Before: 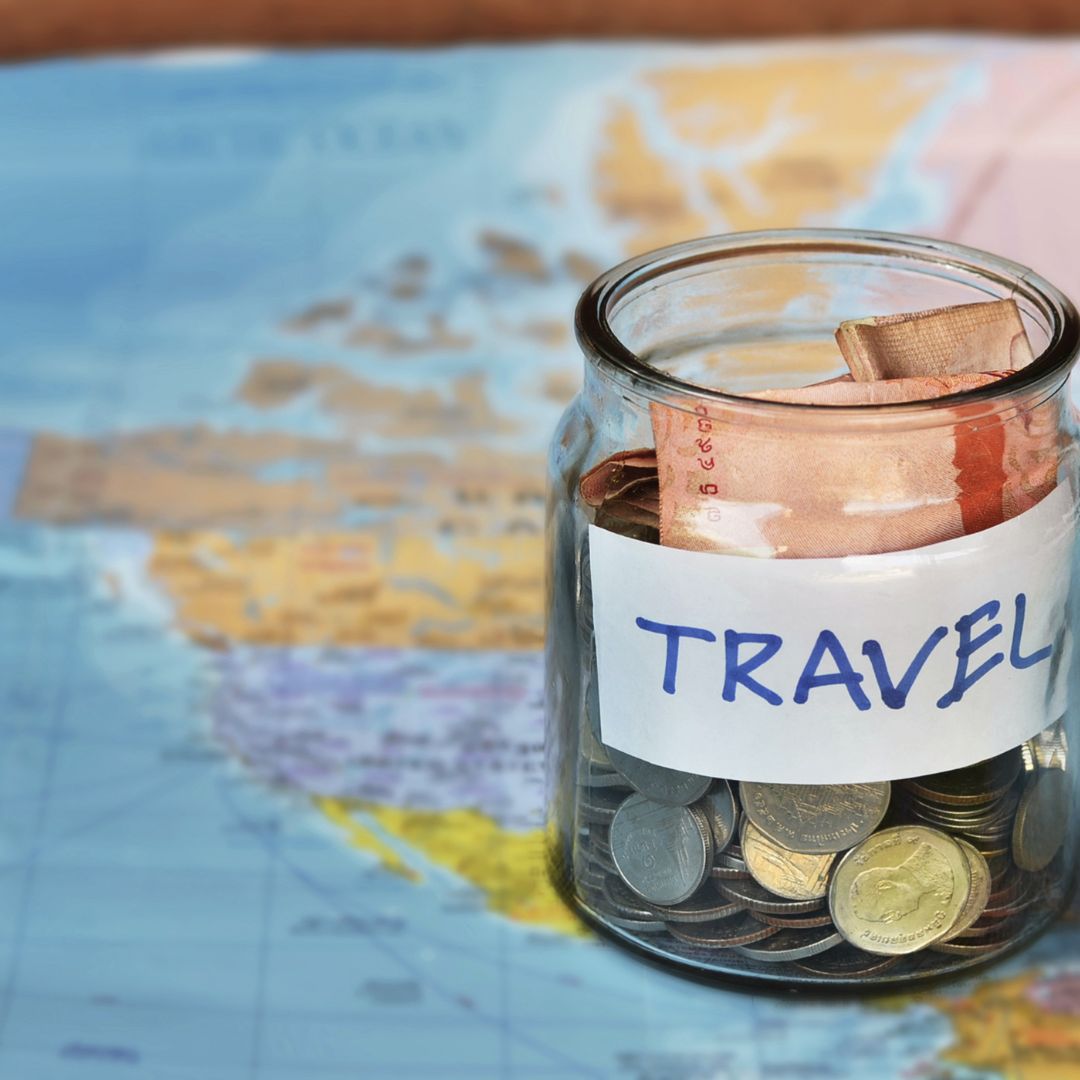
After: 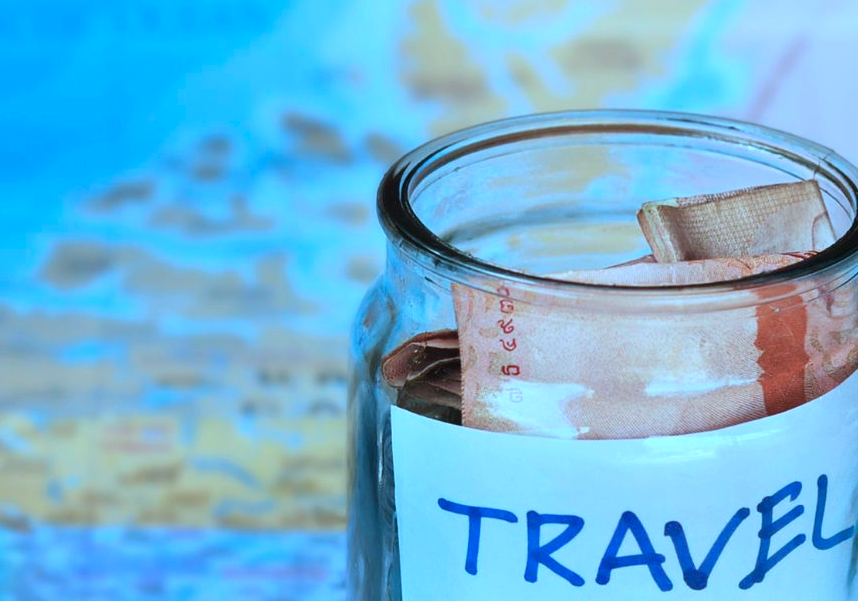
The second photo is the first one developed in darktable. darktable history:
rotate and perspective: crop left 0, crop top 0
crop: left 18.38%, top 11.092%, right 2.134%, bottom 33.217%
color calibration: illuminant custom, x 0.432, y 0.395, temperature 3098 K
